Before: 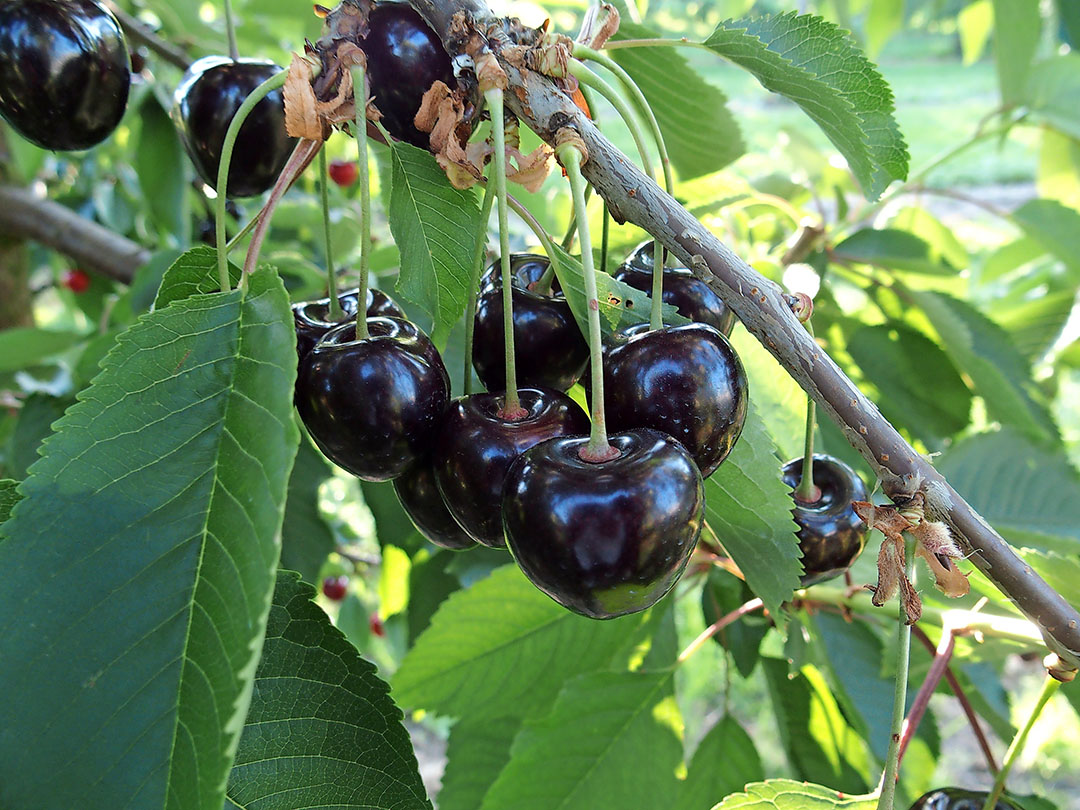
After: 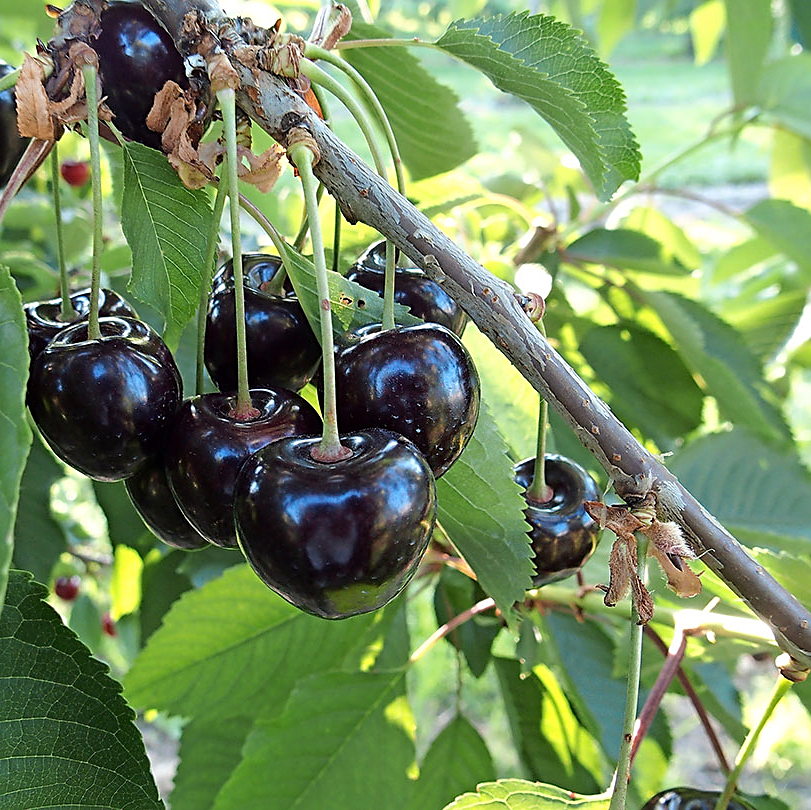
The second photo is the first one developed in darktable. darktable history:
crop and rotate: left 24.862%
color zones: curves: ch0 [(0.068, 0.464) (0.25, 0.5) (0.48, 0.508) (0.75, 0.536) (0.886, 0.476) (0.967, 0.456)]; ch1 [(0.066, 0.456) (0.25, 0.5) (0.616, 0.508) (0.746, 0.56) (0.934, 0.444)]
sharpen: on, module defaults
